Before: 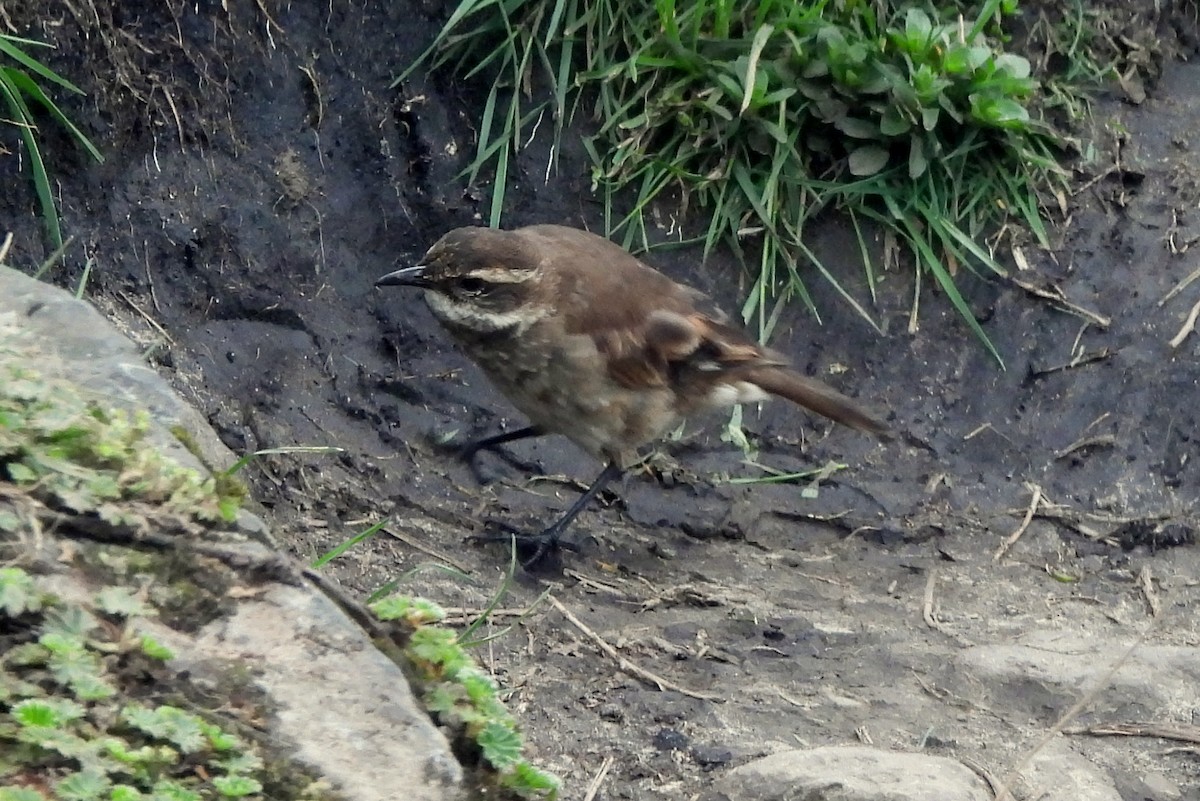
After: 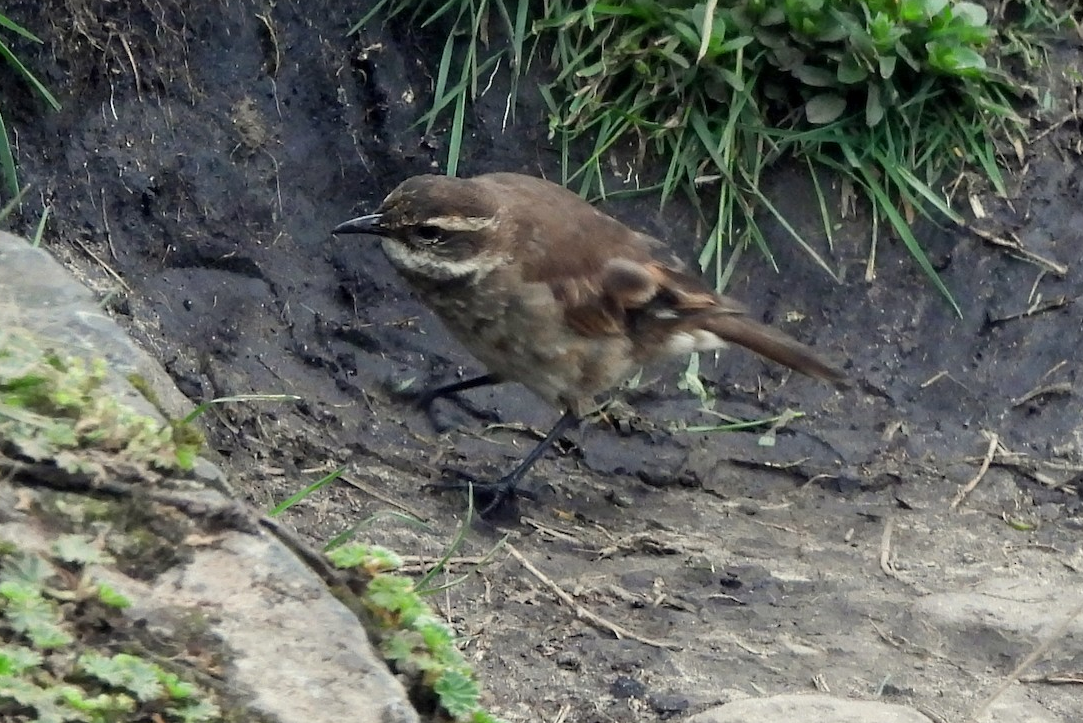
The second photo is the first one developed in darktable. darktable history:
crop: left 3.607%, top 6.503%, right 6.088%, bottom 3.22%
